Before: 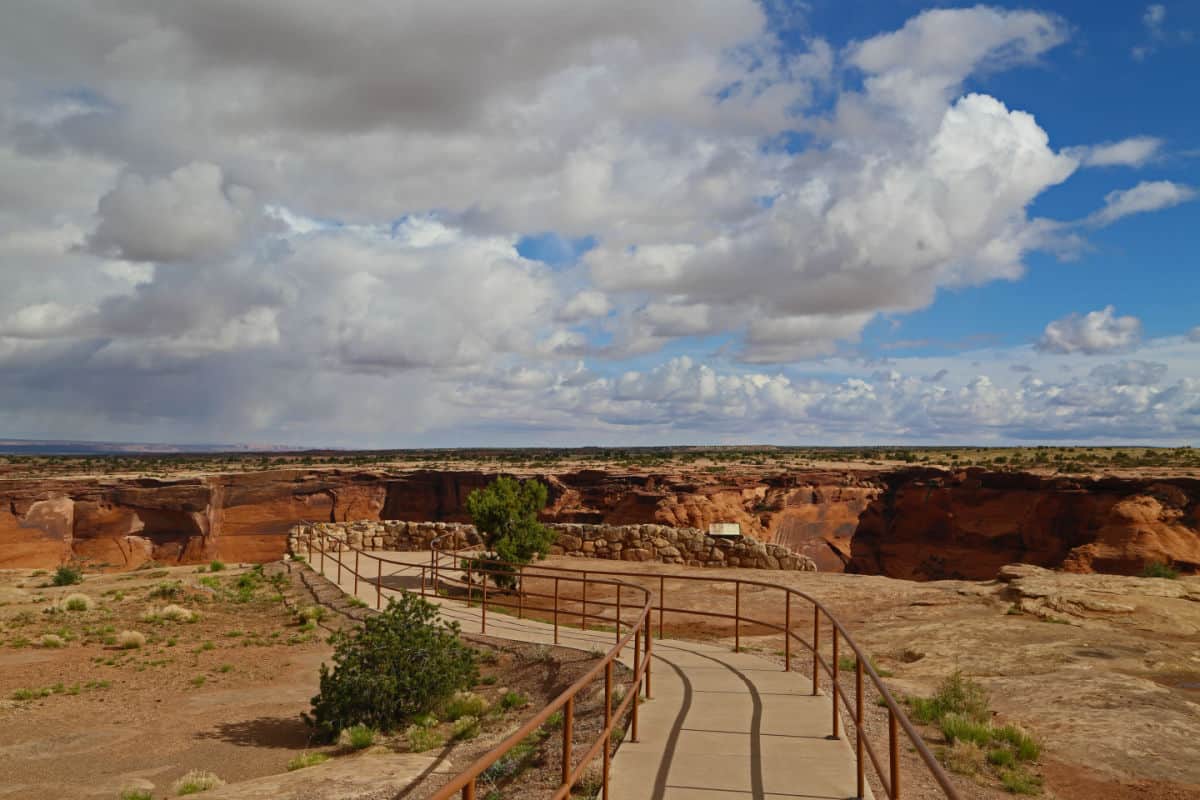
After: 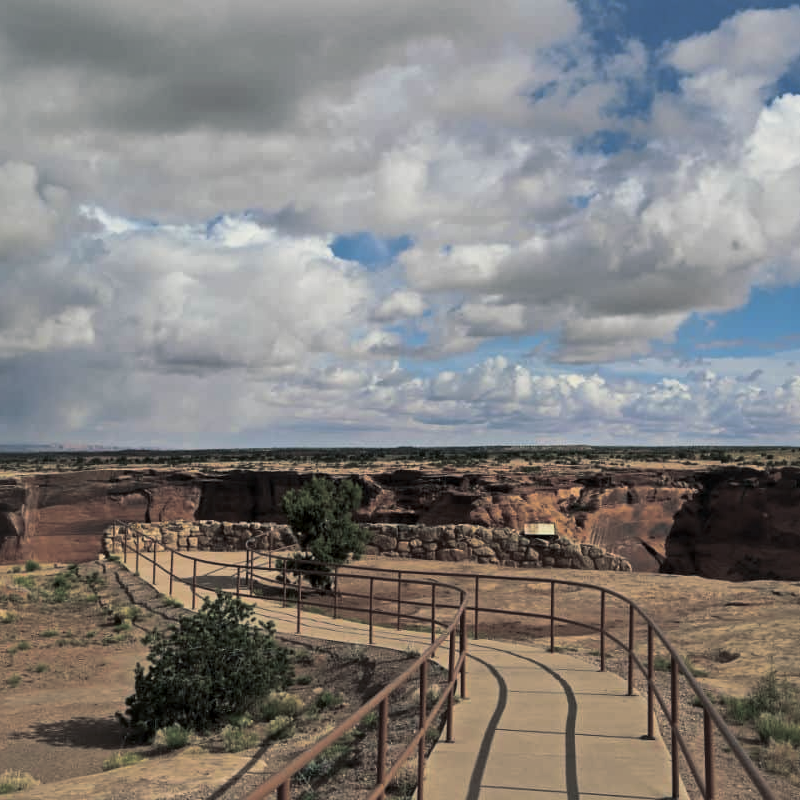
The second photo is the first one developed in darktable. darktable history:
local contrast: mode bilateral grid, contrast 20, coarseness 100, detail 150%, midtone range 0.2
crop and rotate: left 15.446%, right 17.836%
split-toning: shadows › hue 201.6°, shadows › saturation 0.16, highlights › hue 50.4°, highlights › saturation 0.2, balance -49.9
